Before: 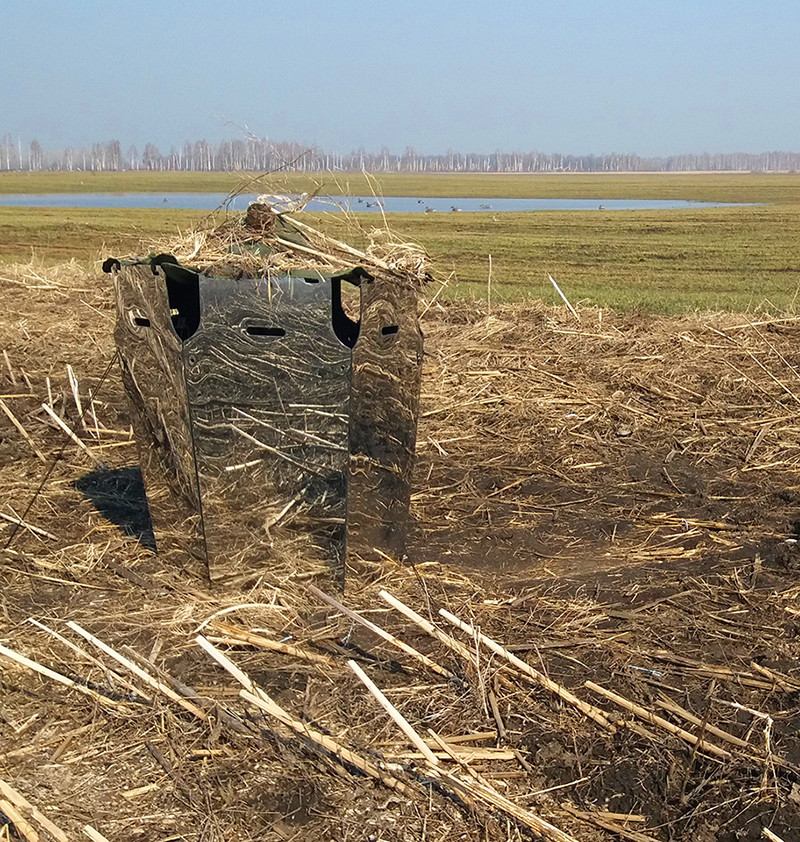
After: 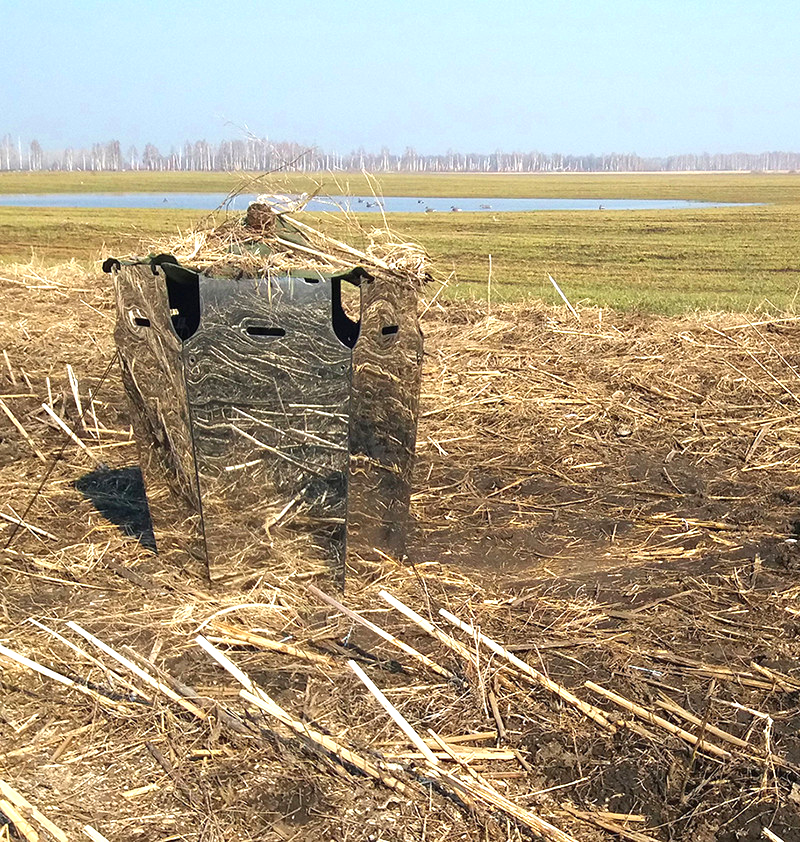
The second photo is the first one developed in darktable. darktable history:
exposure: black level correction 0, exposure 0.685 EV, compensate highlight preservation false
